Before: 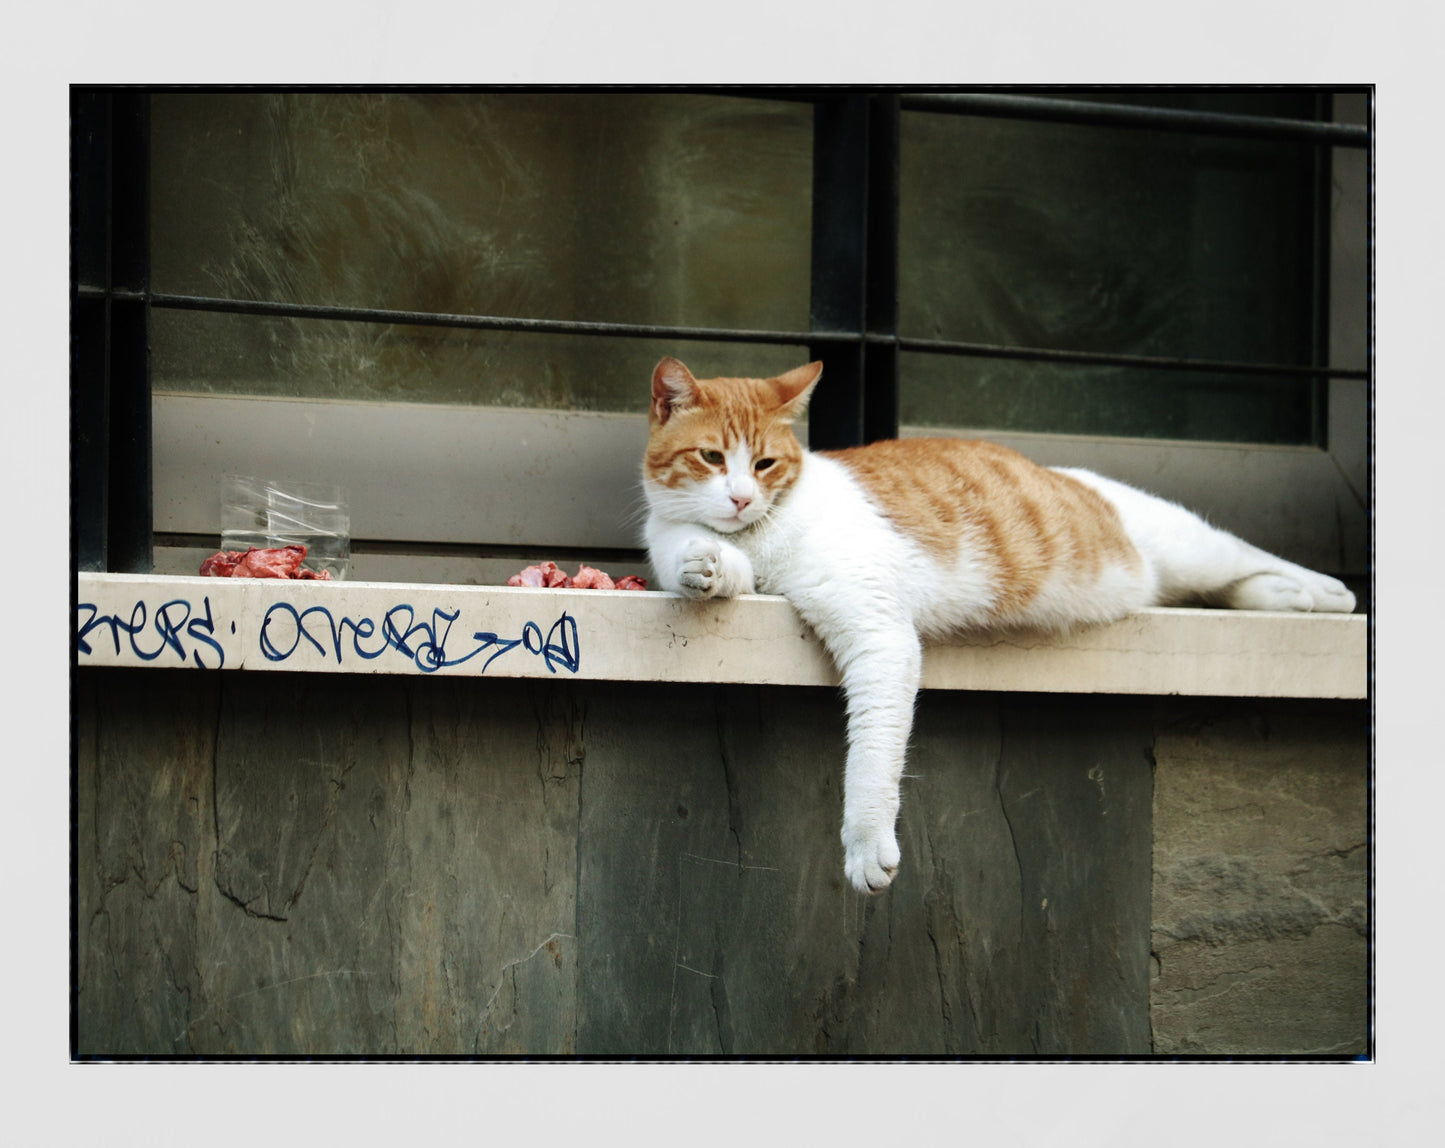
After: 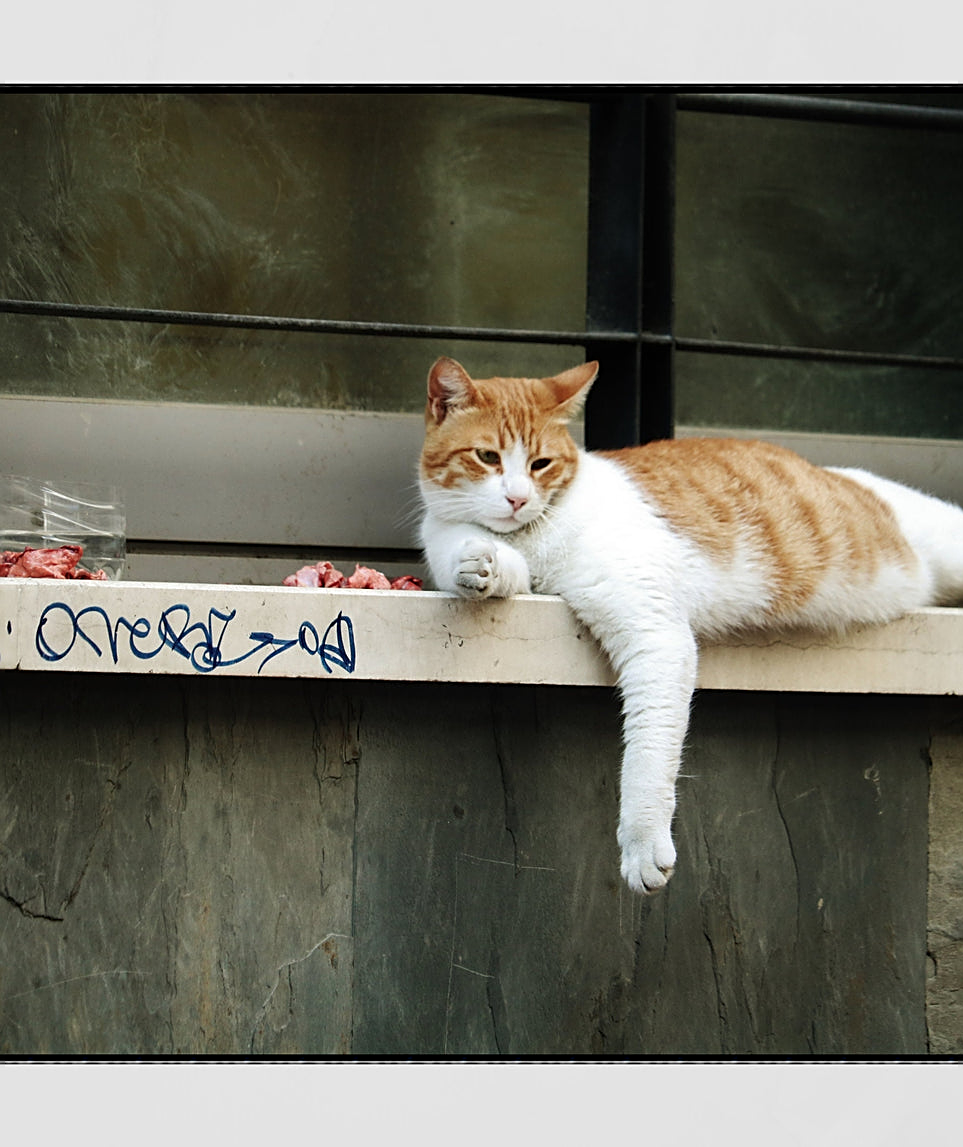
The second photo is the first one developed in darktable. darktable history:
sharpen: on, module defaults
crop and rotate: left 15.521%, right 17.796%
